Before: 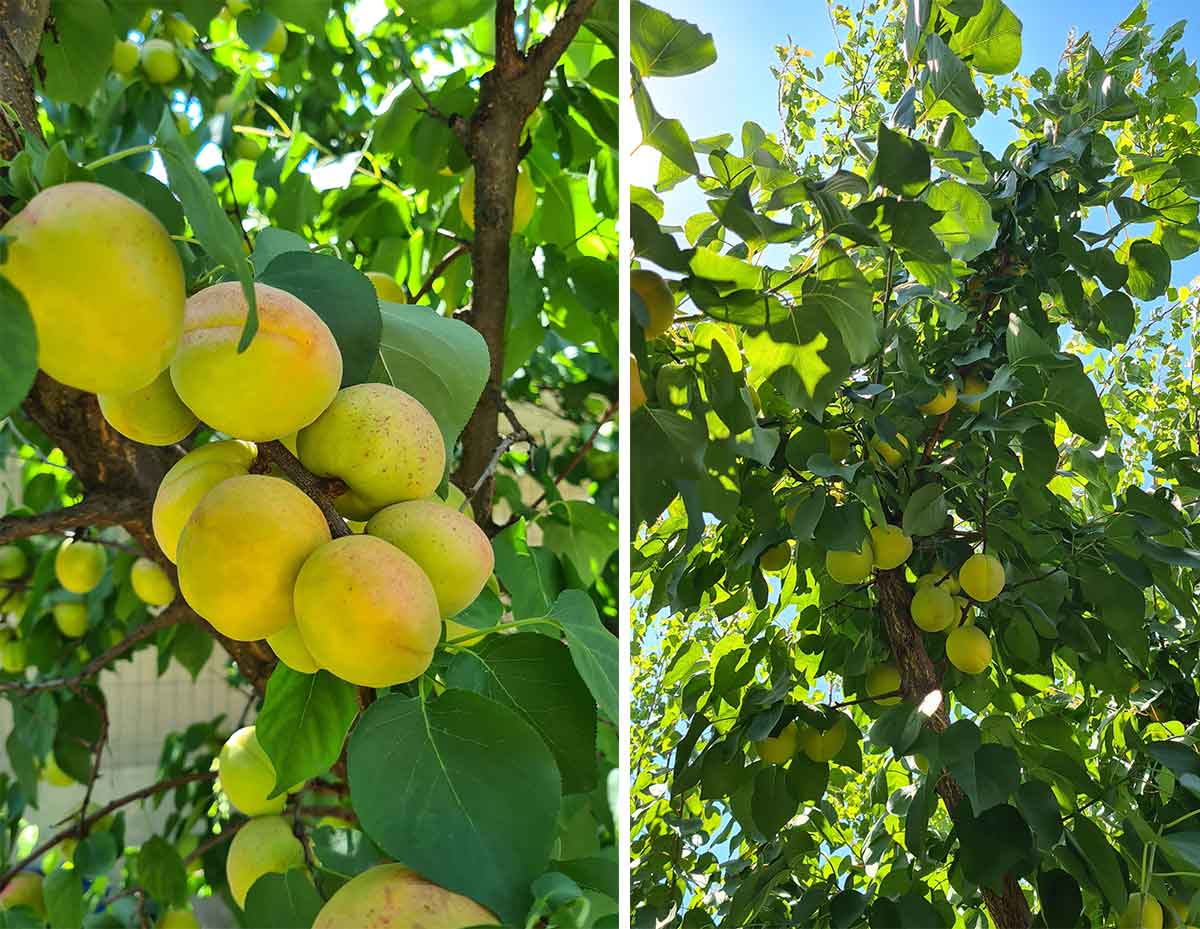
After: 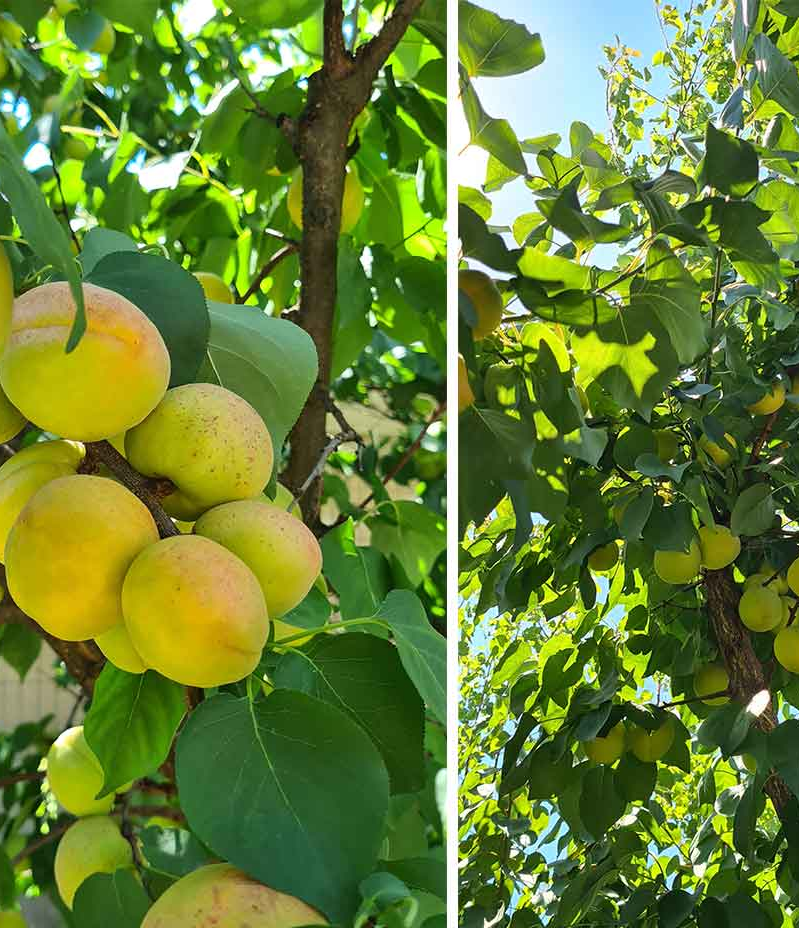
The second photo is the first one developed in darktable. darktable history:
crop and rotate: left 14.404%, right 18.937%
